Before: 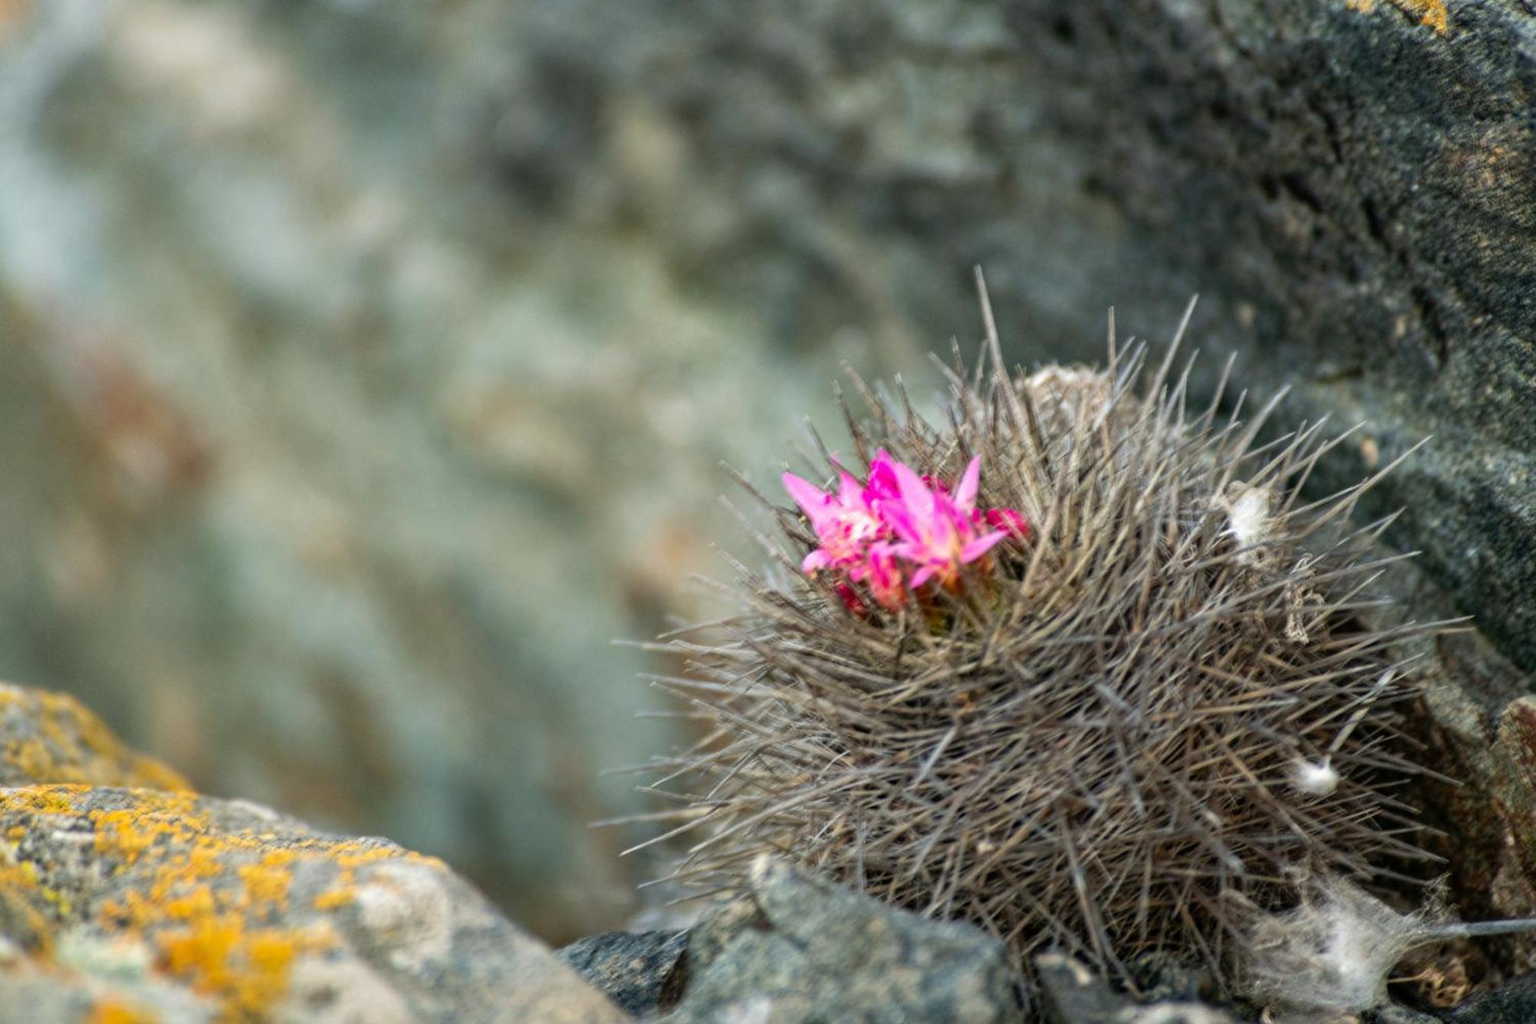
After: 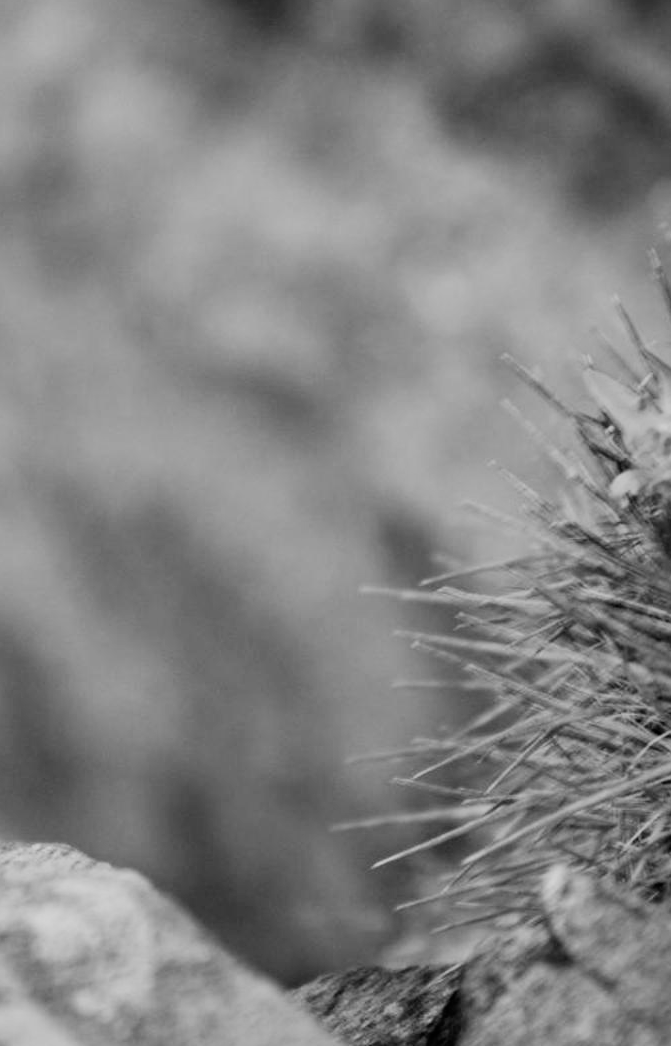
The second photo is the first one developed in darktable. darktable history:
white balance: emerald 1
filmic rgb: black relative exposure -16 EV, white relative exposure 5.31 EV, hardness 5.9, contrast 1.25, preserve chrominance no, color science v5 (2021)
crop and rotate: left 21.77%, top 18.528%, right 44.676%, bottom 2.997%
monochrome: a -92.57, b 58.91
